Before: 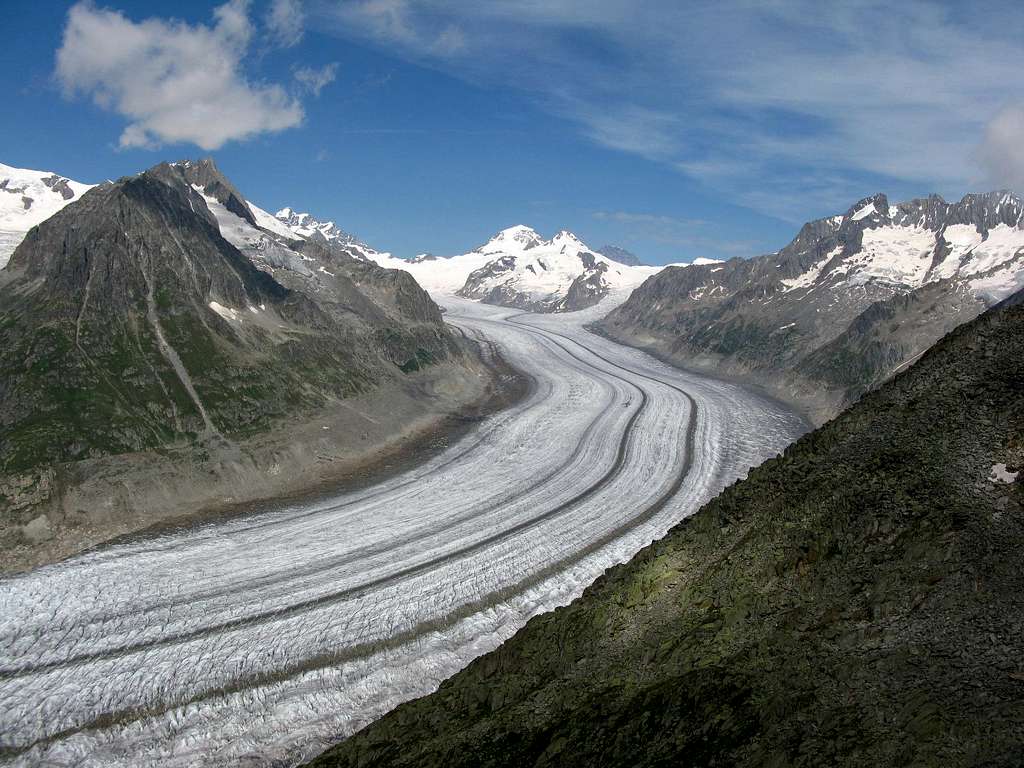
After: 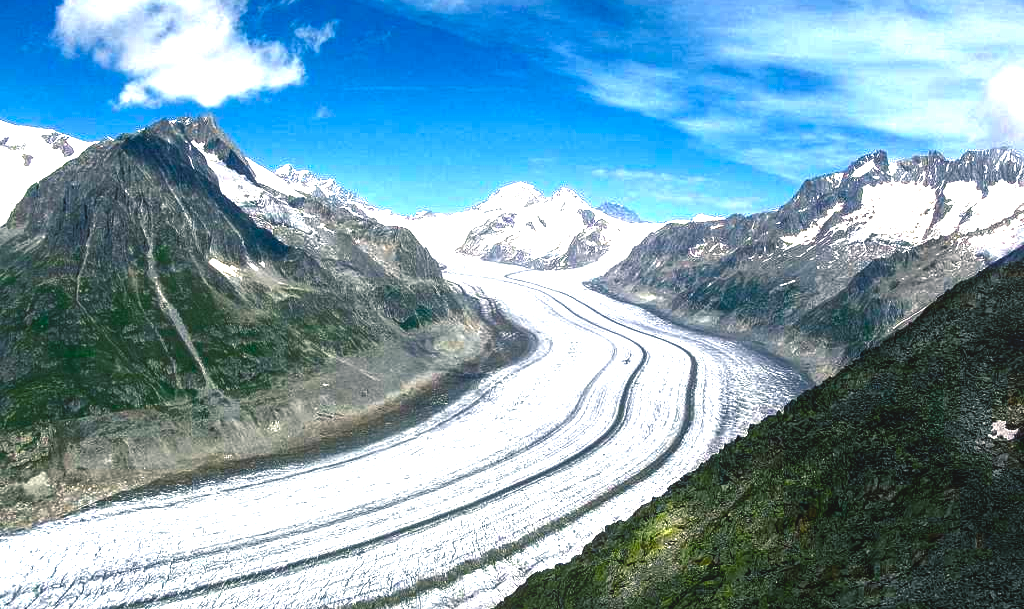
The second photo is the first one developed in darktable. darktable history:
local contrast: detail 109%
crop and rotate: top 5.658%, bottom 14.984%
color balance rgb: shadows lift › chroma 7.237%, shadows lift › hue 246.8°, perceptual saturation grading › global saturation 34.646%, perceptual saturation grading › highlights -25.364%, perceptual saturation grading › shadows 49.962%, perceptual brilliance grading › highlights 74.266%, perceptual brilliance grading › shadows -30.139%, global vibrance 20%
